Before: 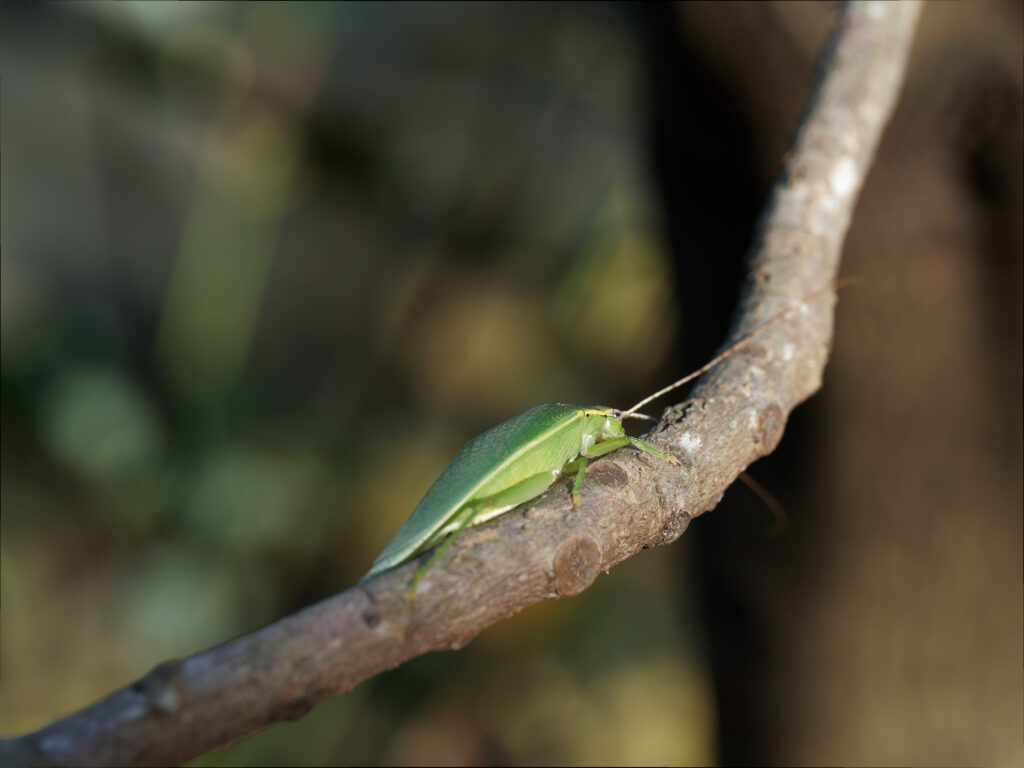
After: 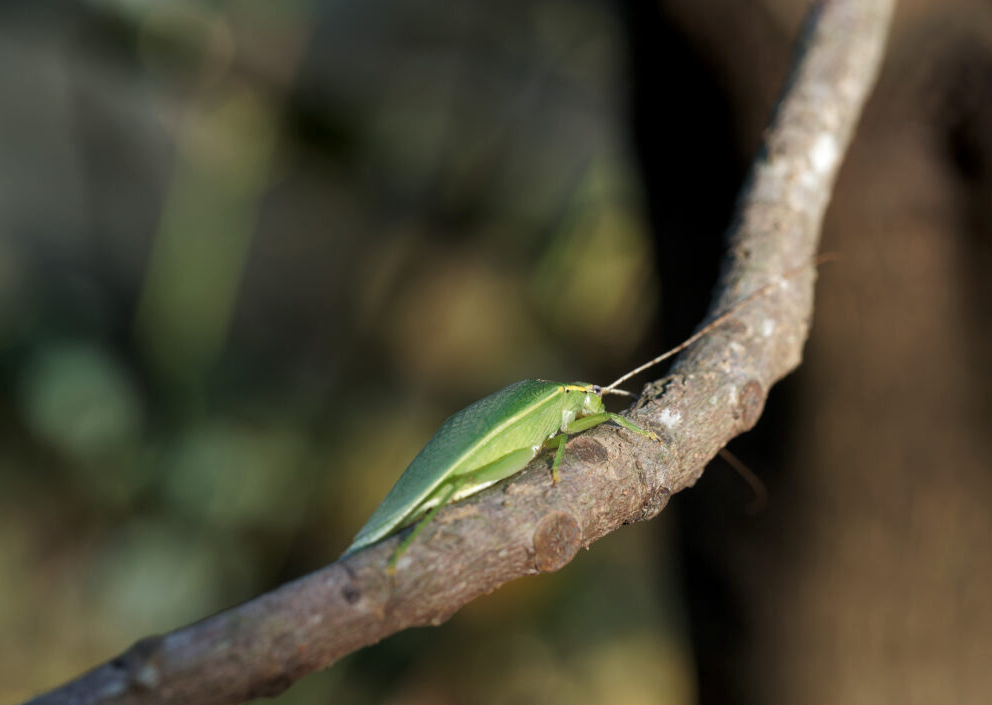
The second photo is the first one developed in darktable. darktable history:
local contrast: highlights 100%, shadows 100%, detail 120%, midtone range 0.2
crop: left 1.964%, top 3.251%, right 1.122%, bottom 4.933%
